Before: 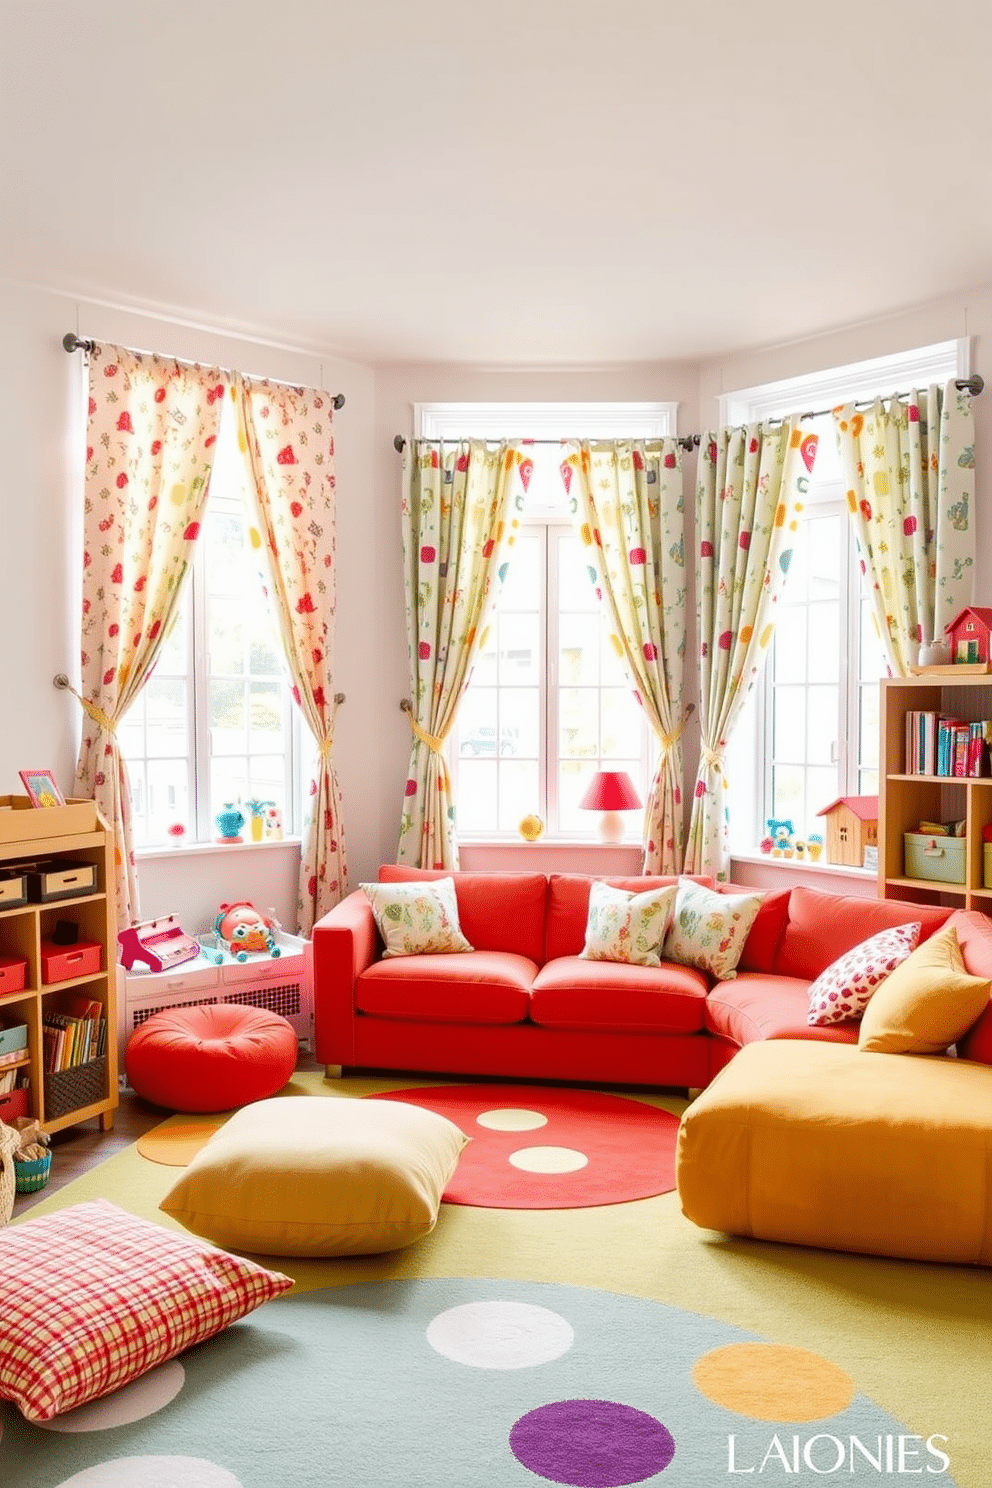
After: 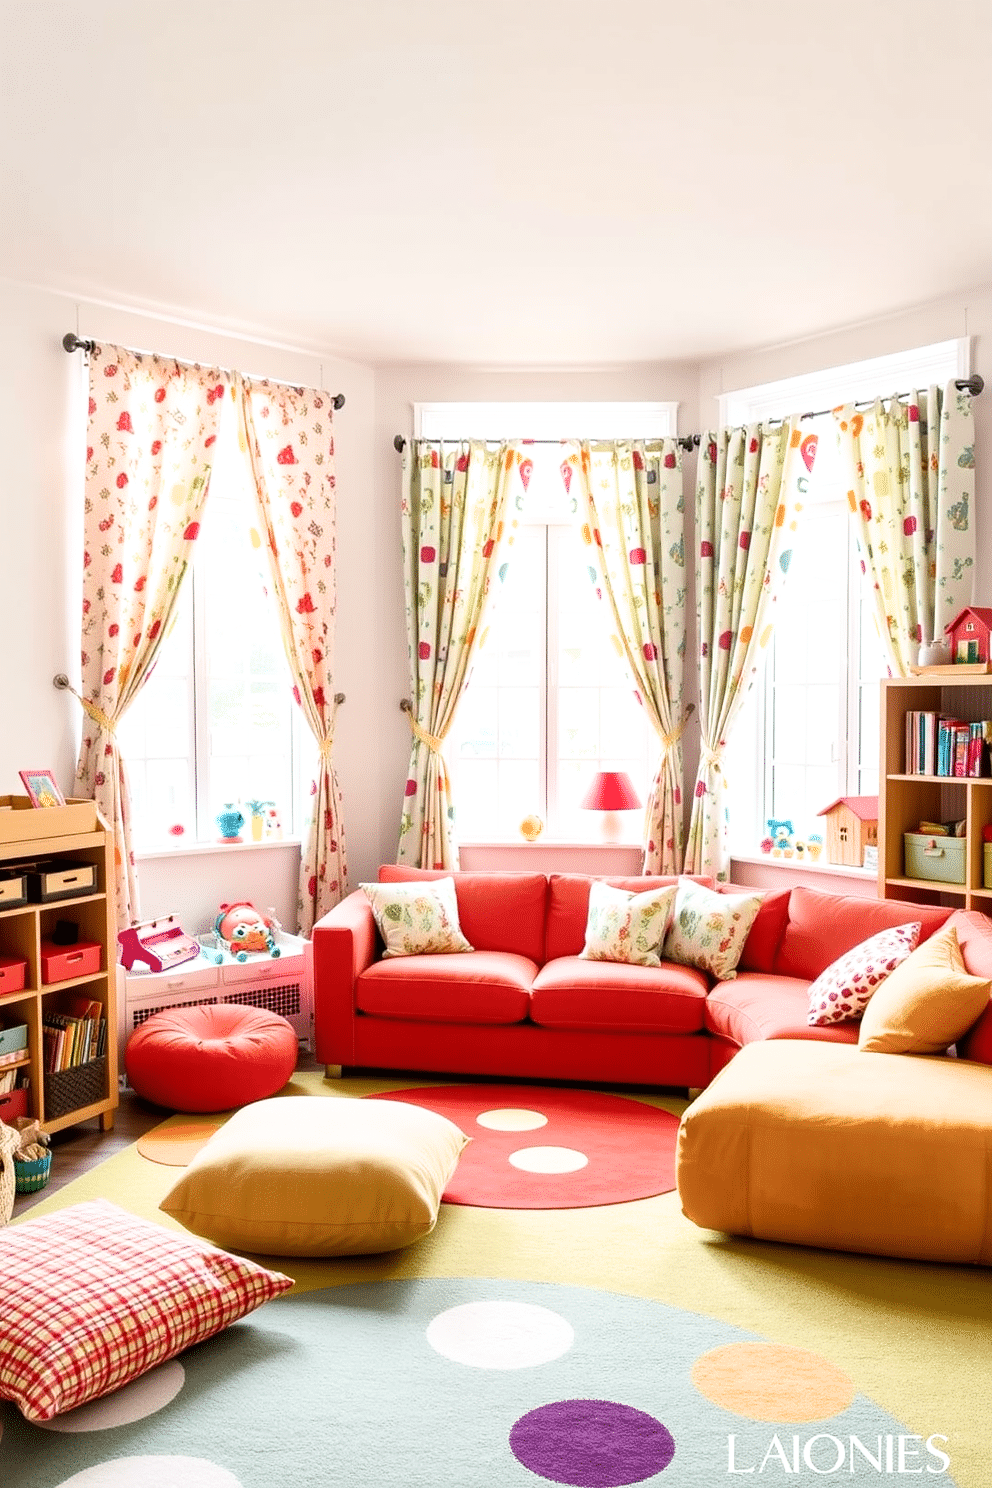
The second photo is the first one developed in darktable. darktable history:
filmic rgb: black relative exposure -9.13 EV, white relative exposure 2.32 EV, hardness 7.44
